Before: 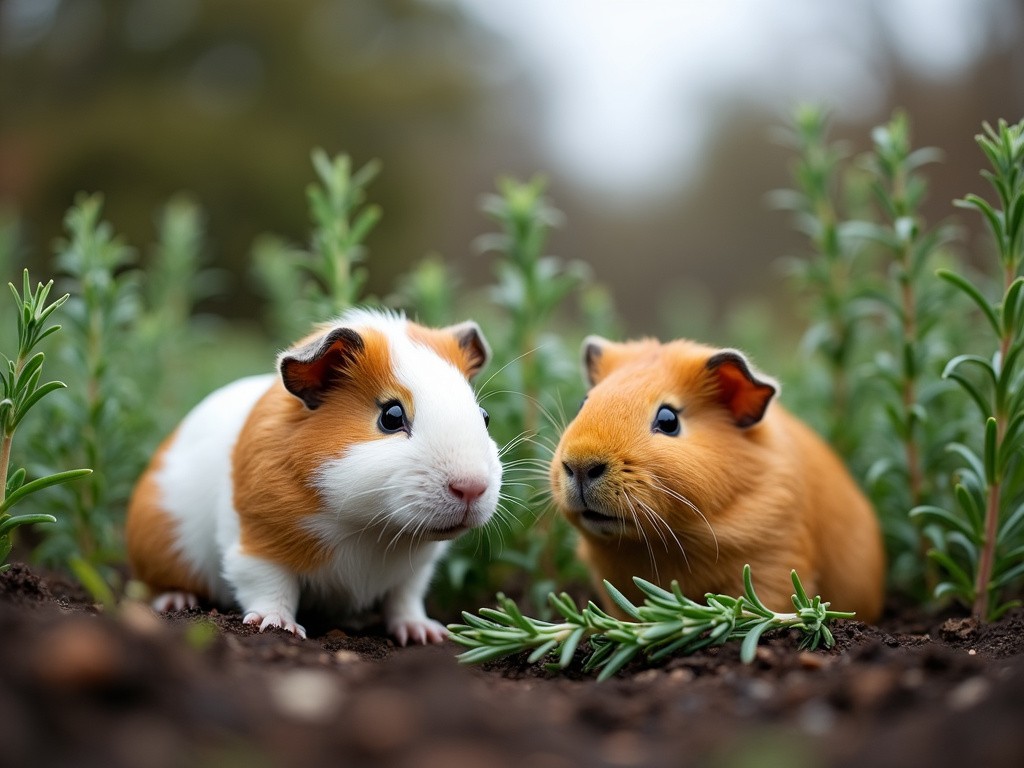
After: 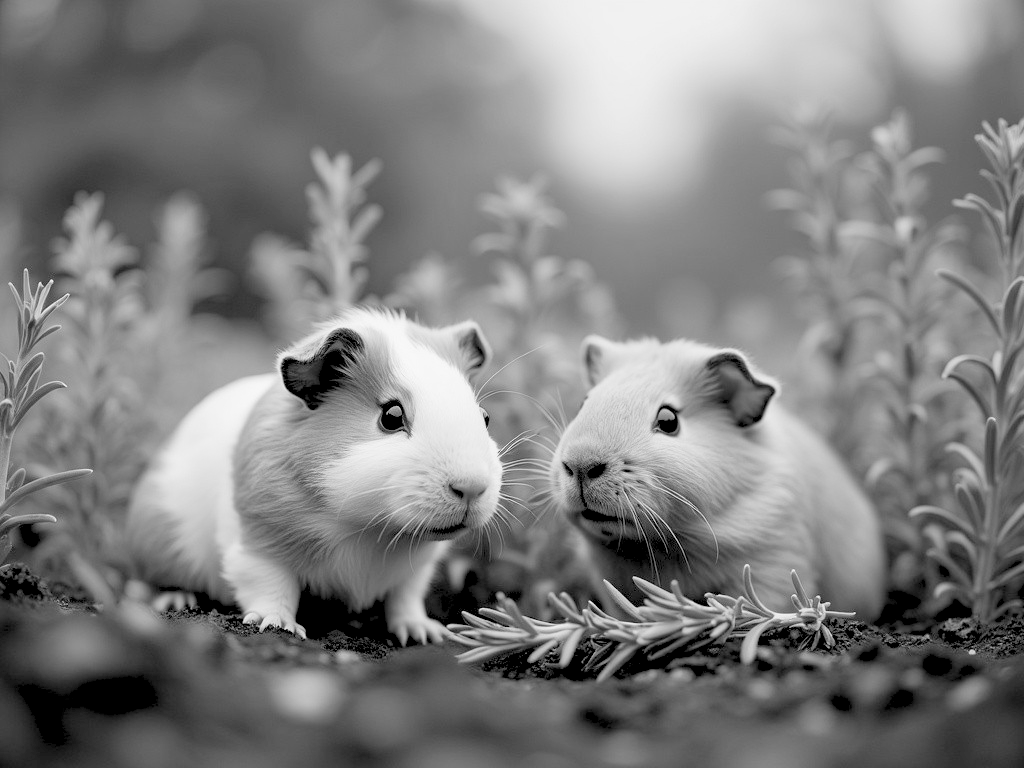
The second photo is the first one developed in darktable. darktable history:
contrast brightness saturation: contrast 0.04, saturation 0.16
levels: levels [0.072, 0.414, 0.976]
monochrome: a 73.58, b 64.21
